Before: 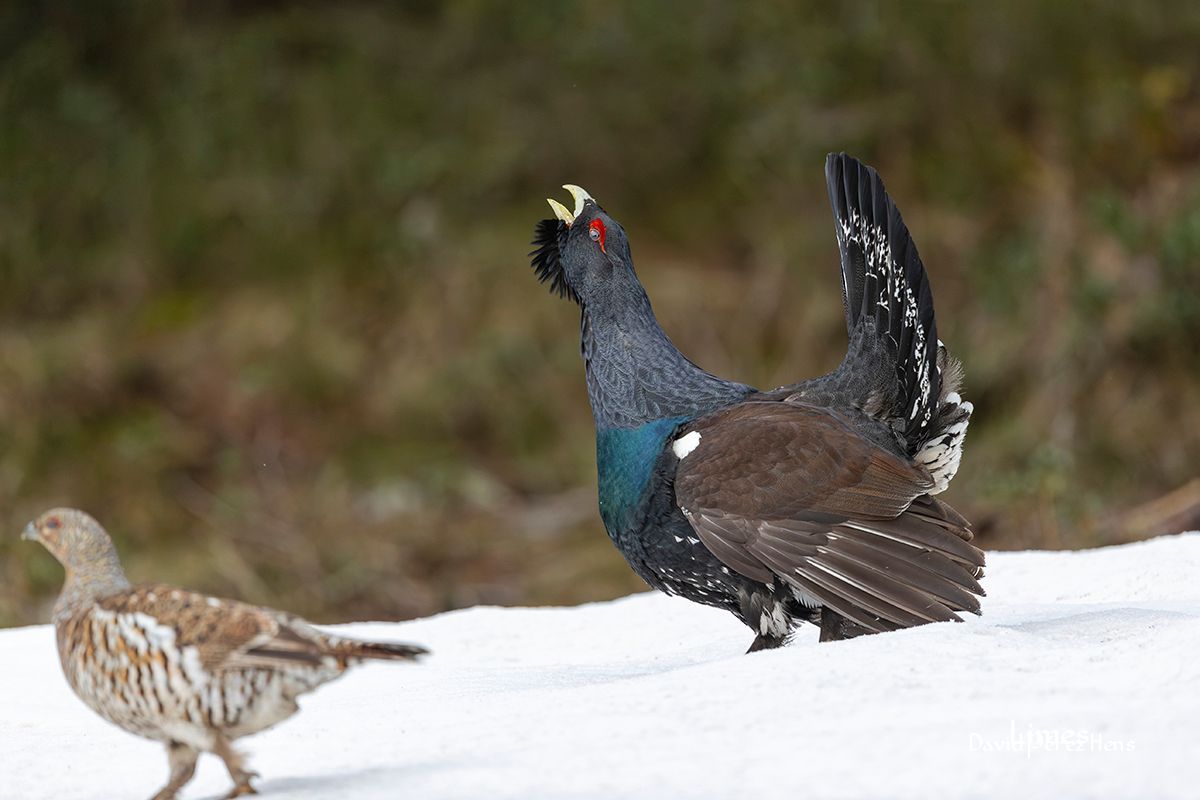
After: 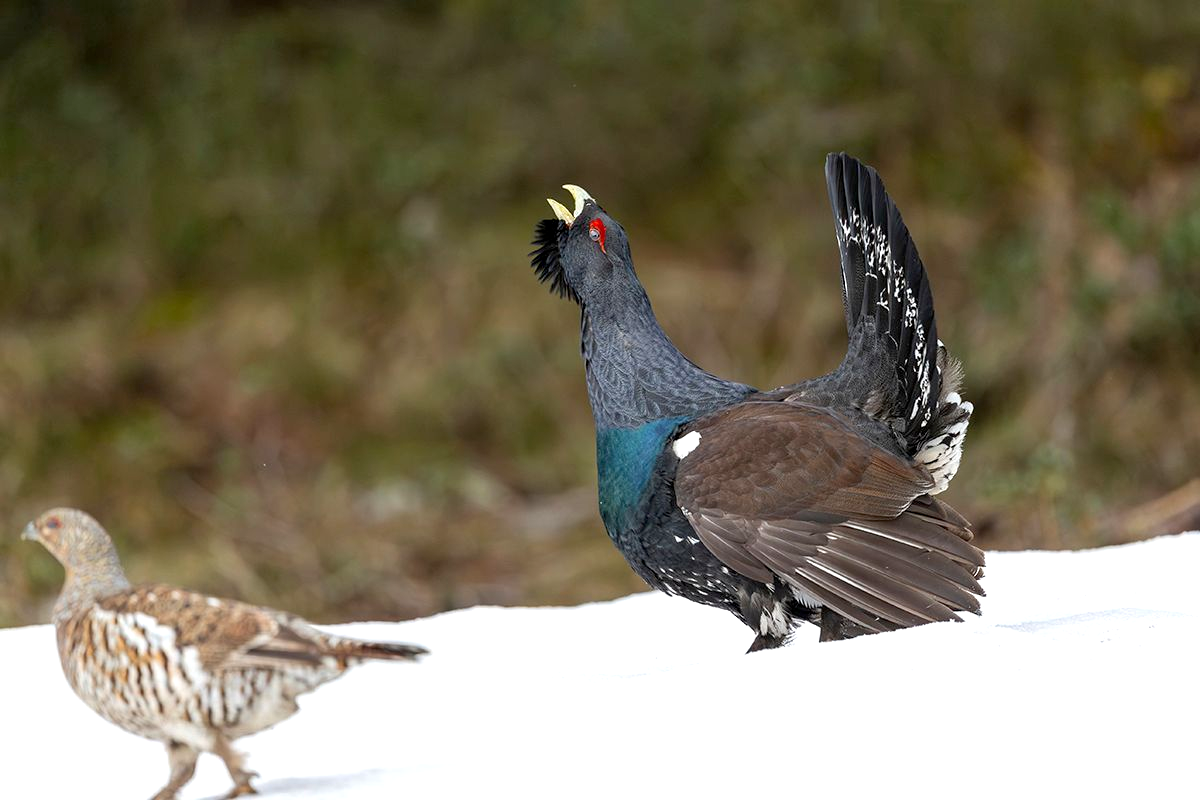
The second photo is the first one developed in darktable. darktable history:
exposure: black level correction 0.004, exposure 0.386 EV, compensate highlight preservation false
